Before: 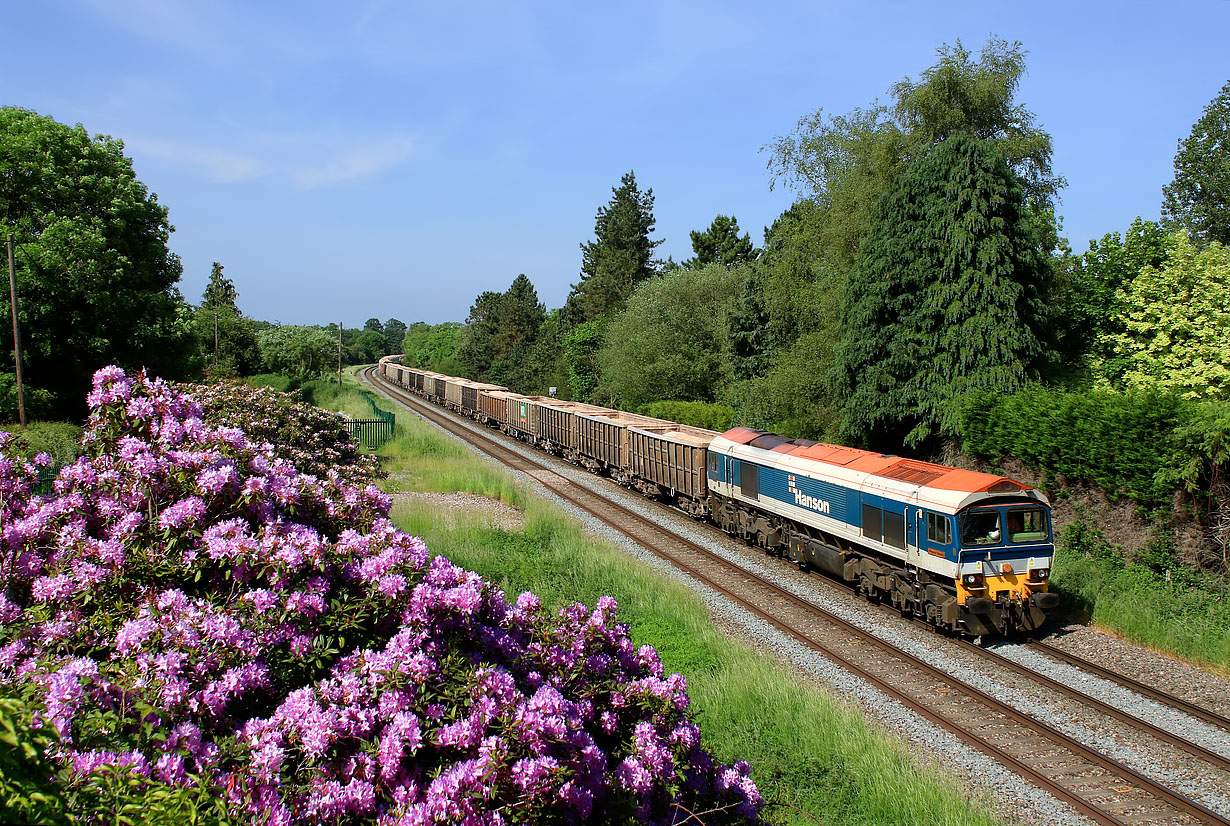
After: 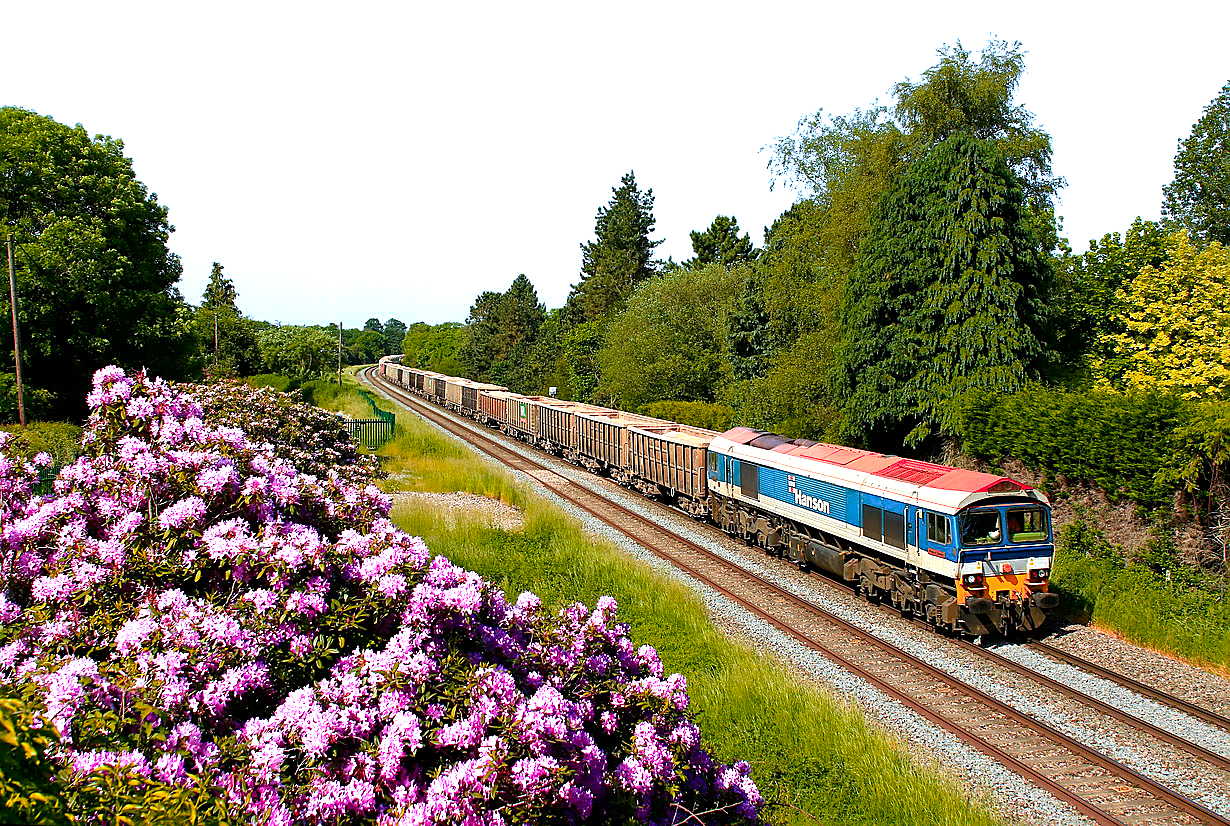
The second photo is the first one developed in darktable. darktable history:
exposure: black level correction 0.001, exposure 0.499 EV, compensate highlight preservation false
color zones: curves: ch0 [(0.473, 0.374) (0.742, 0.784)]; ch1 [(0.354, 0.737) (0.742, 0.705)]; ch2 [(0.318, 0.421) (0.758, 0.532)]
sharpen: on, module defaults
